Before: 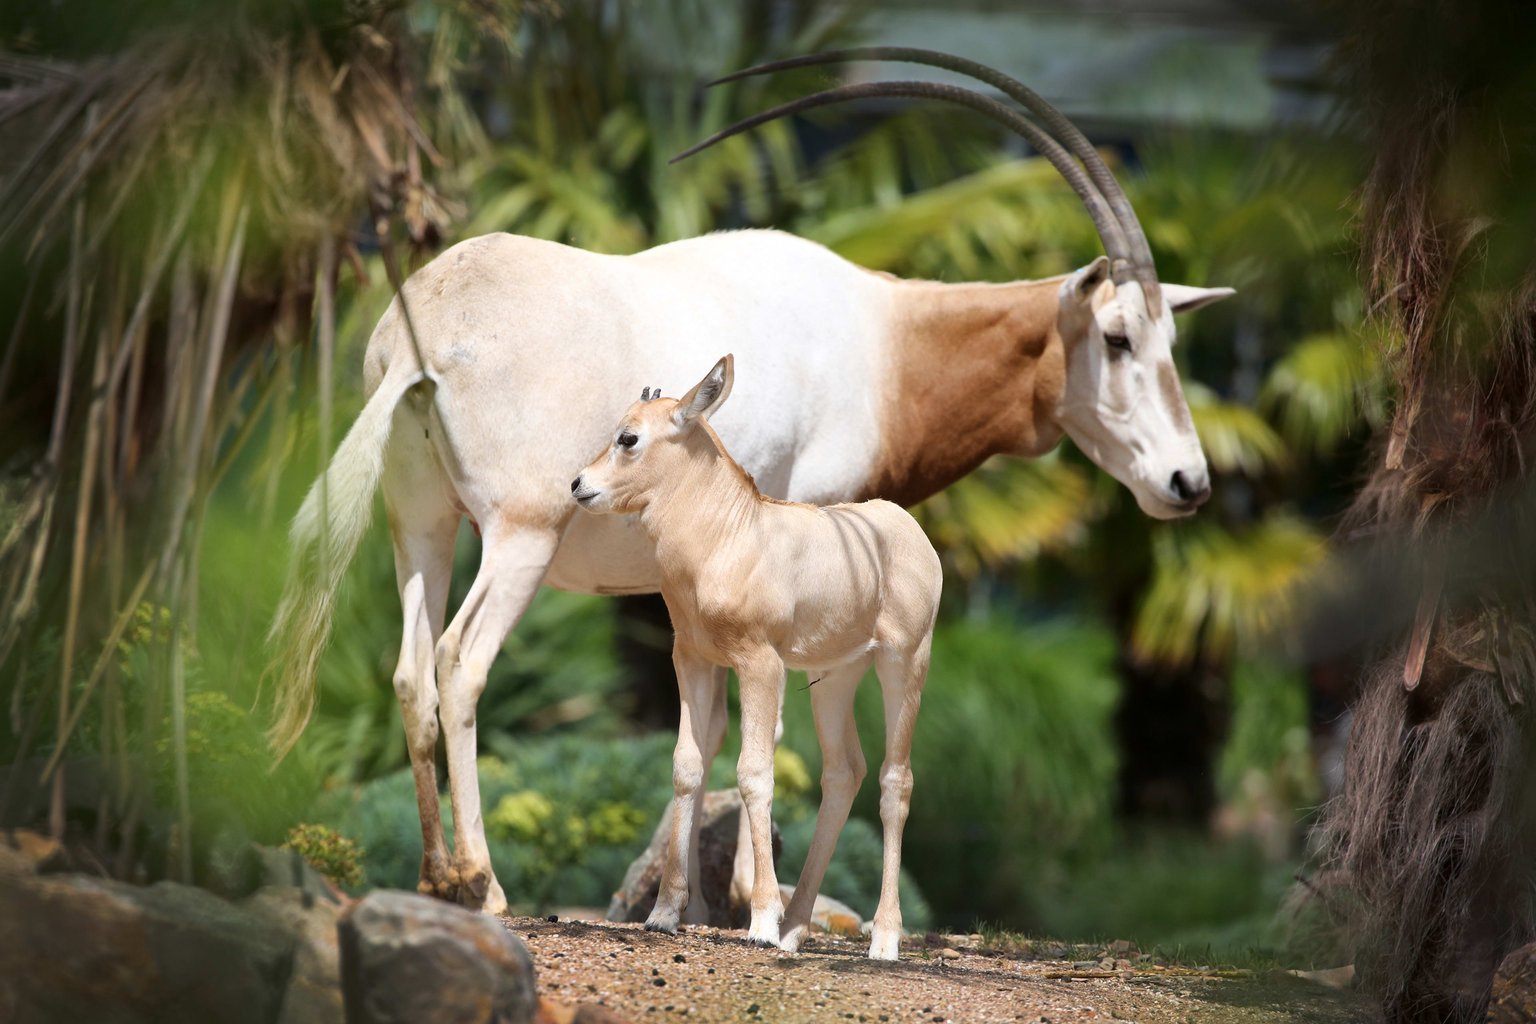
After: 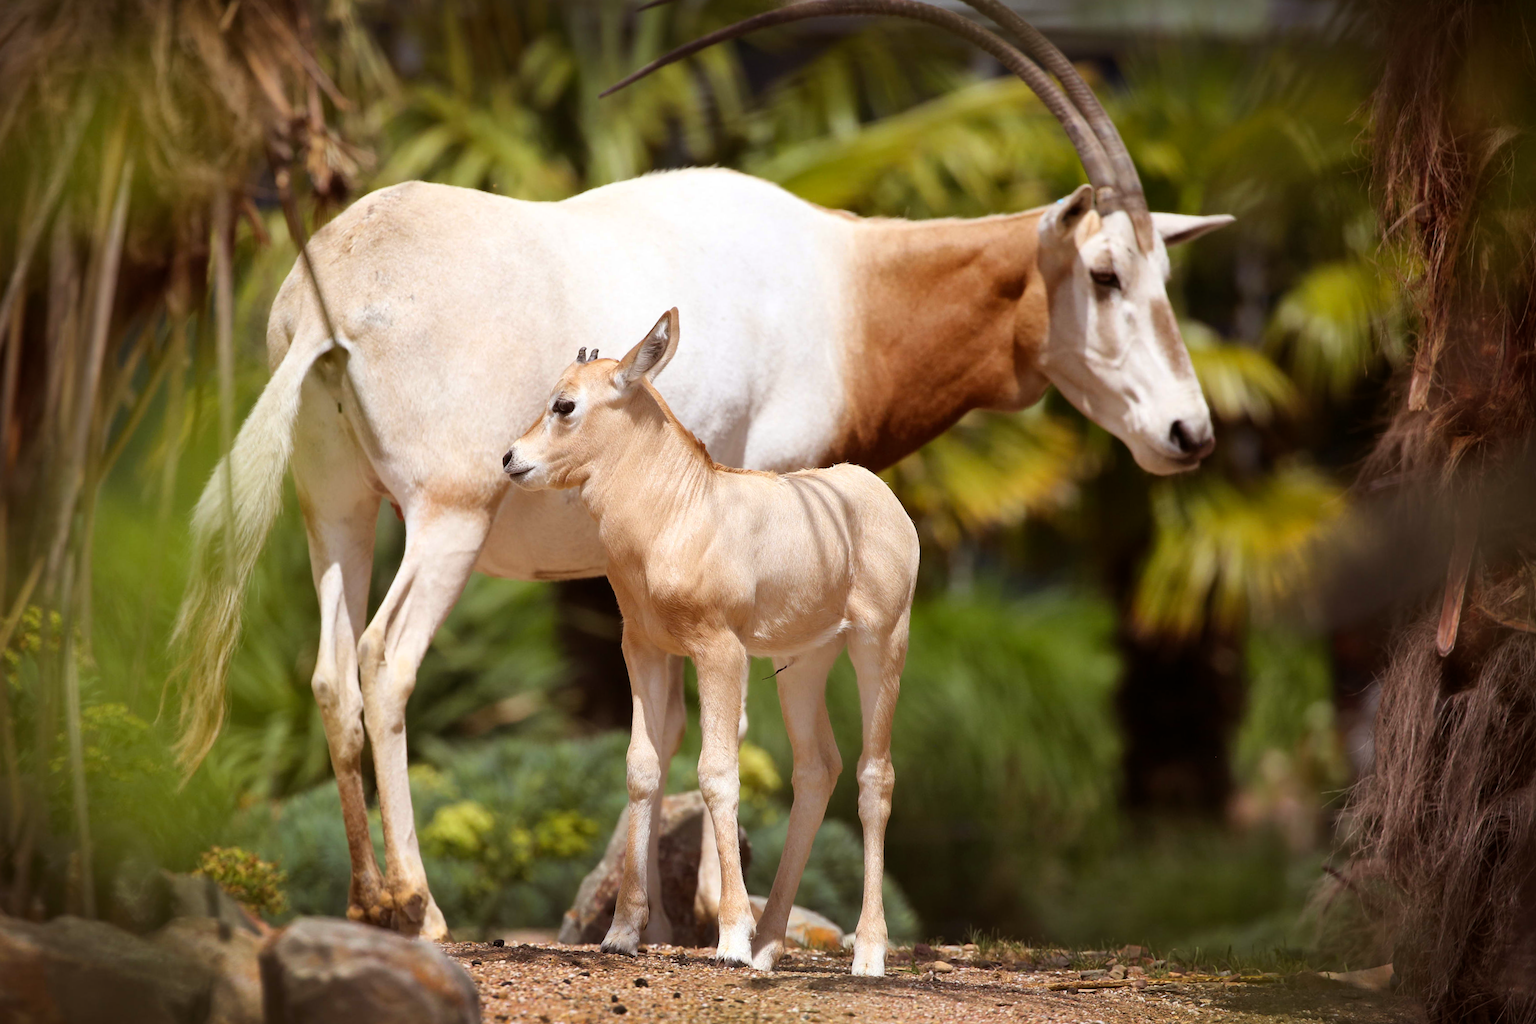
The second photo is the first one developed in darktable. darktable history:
crop and rotate: angle 1.96°, left 5.673%, top 5.673%
rgb levels: mode RGB, independent channels, levels [[0, 0.5, 1], [0, 0.521, 1], [0, 0.536, 1]]
